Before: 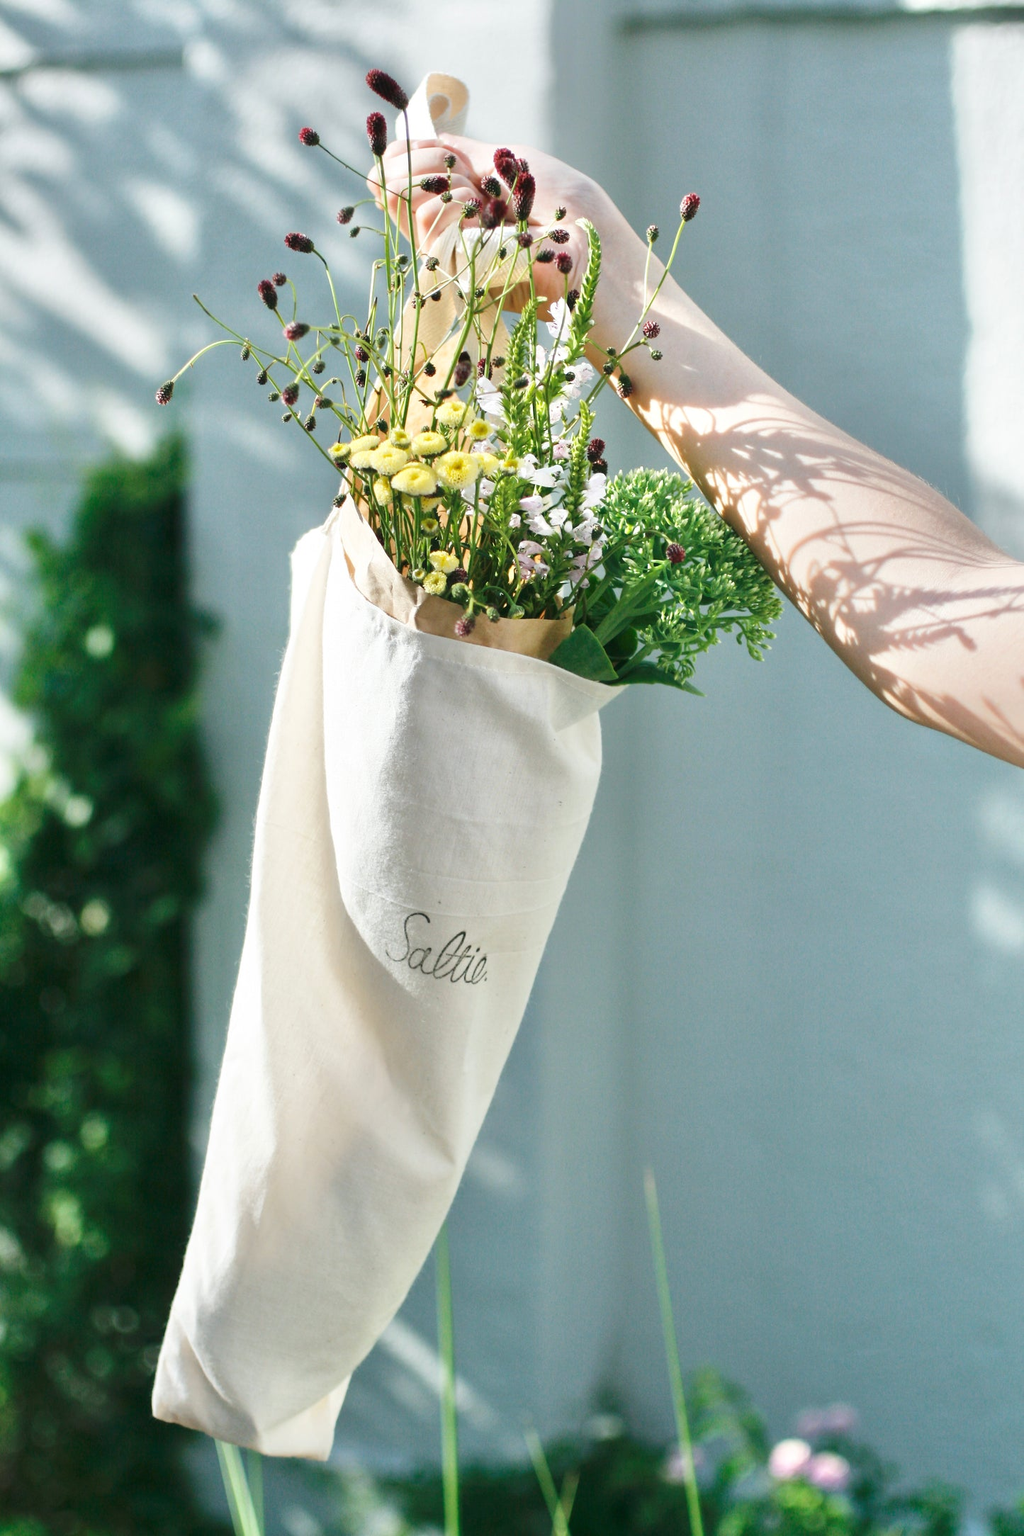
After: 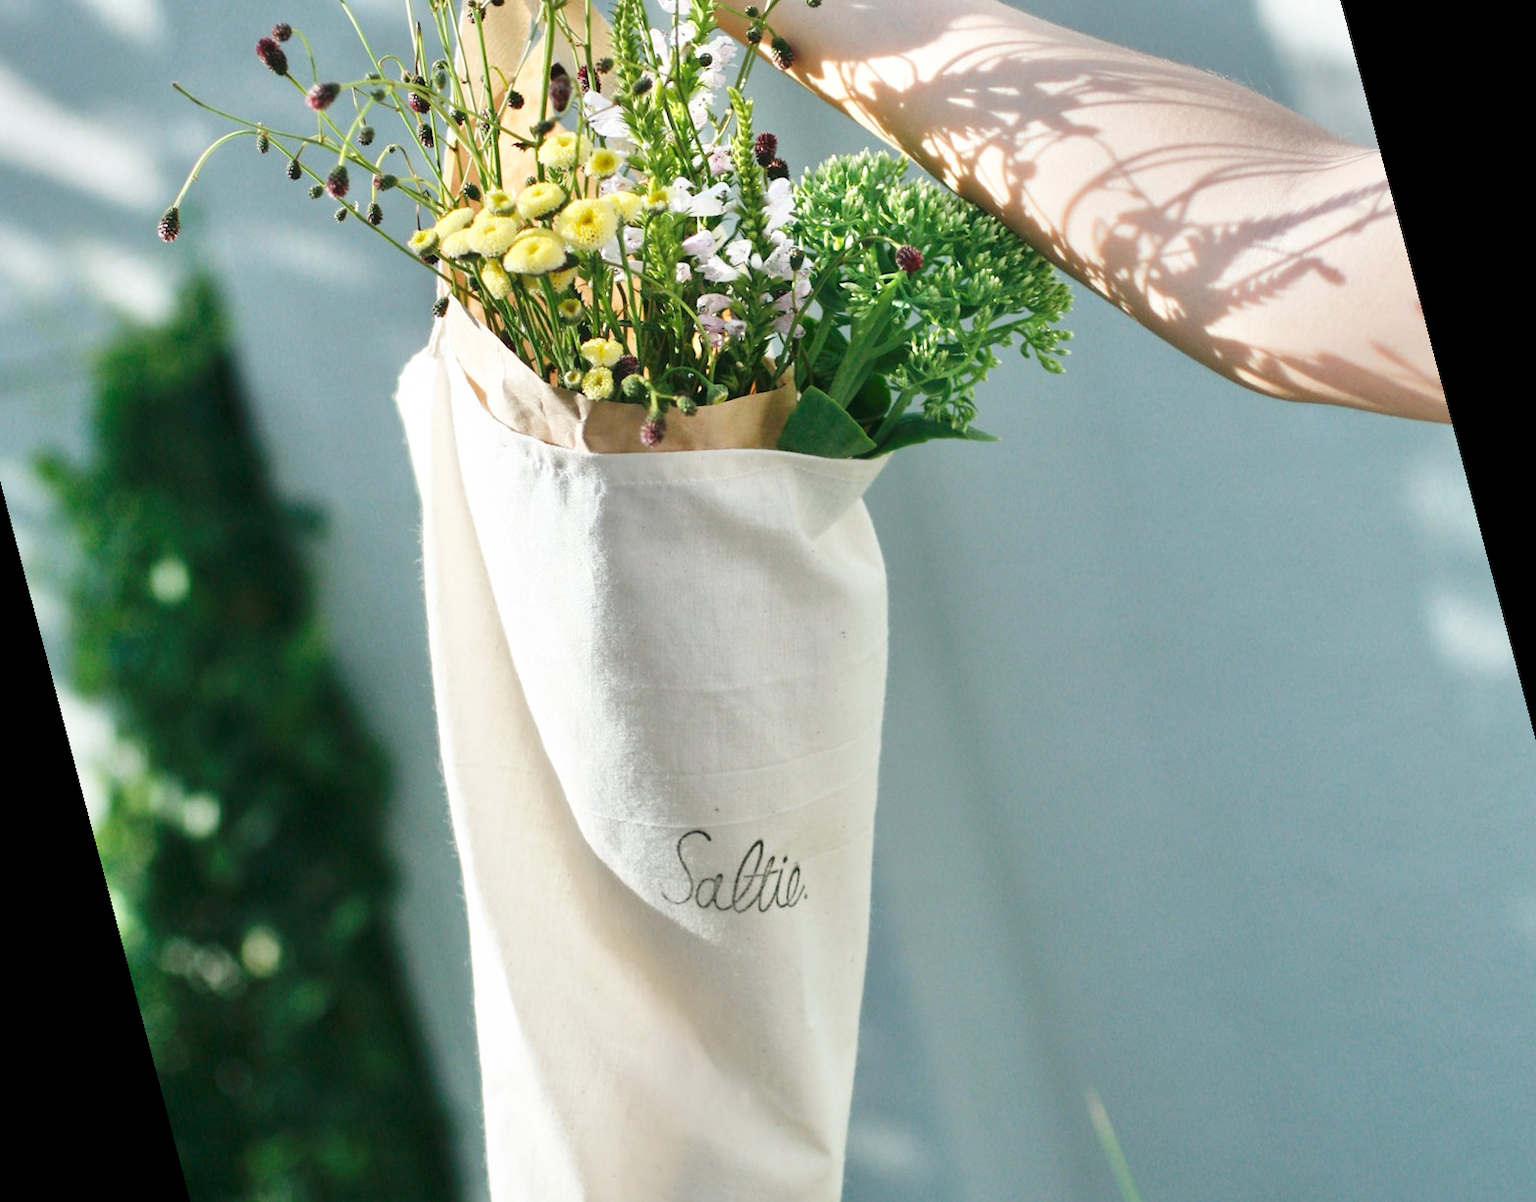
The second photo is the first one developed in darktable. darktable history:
contrast equalizer: y [[0.5 ×6], [0.5 ×6], [0.5, 0.5, 0.501, 0.545, 0.707, 0.863], [0 ×6], [0 ×6]]
rotate and perspective: rotation -14.8°, crop left 0.1, crop right 0.903, crop top 0.25, crop bottom 0.748
